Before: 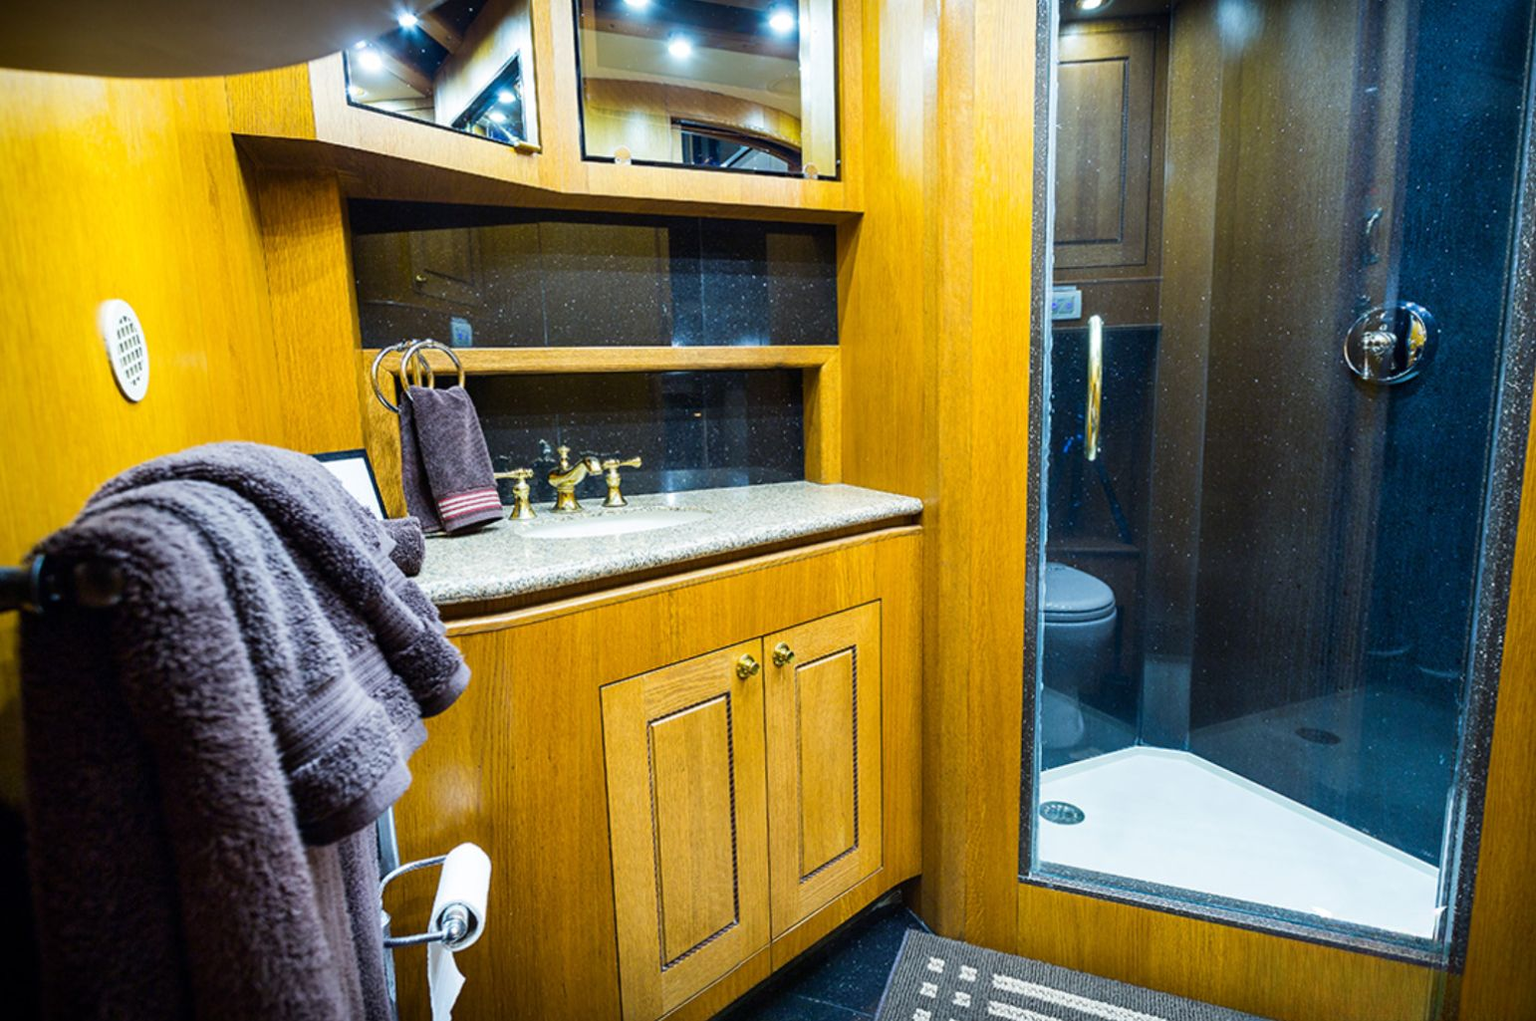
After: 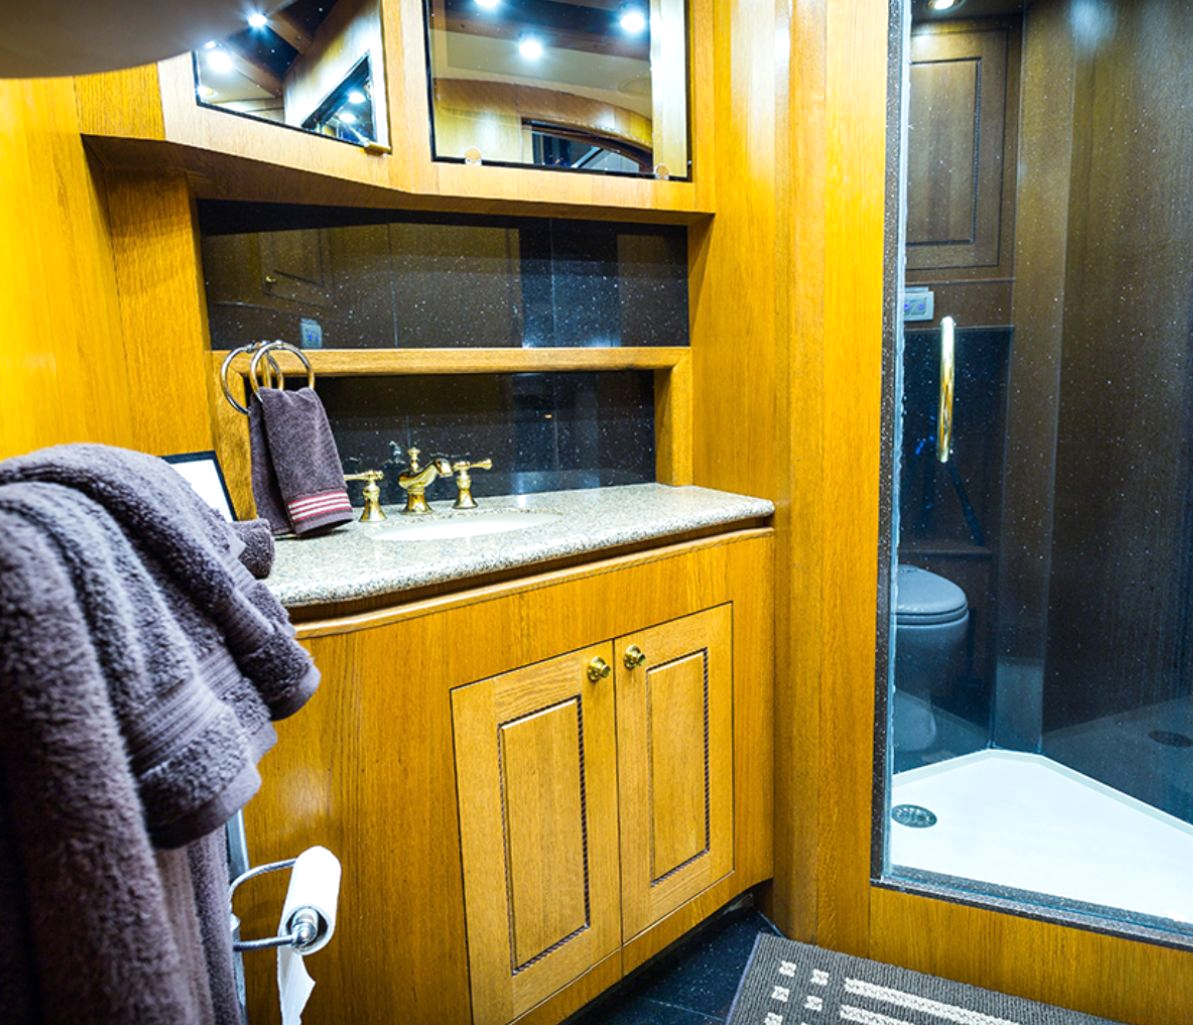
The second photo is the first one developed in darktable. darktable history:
exposure: exposure 0.153 EV, compensate highlight preservation false
crop: left 9.892%, right 12.727%
